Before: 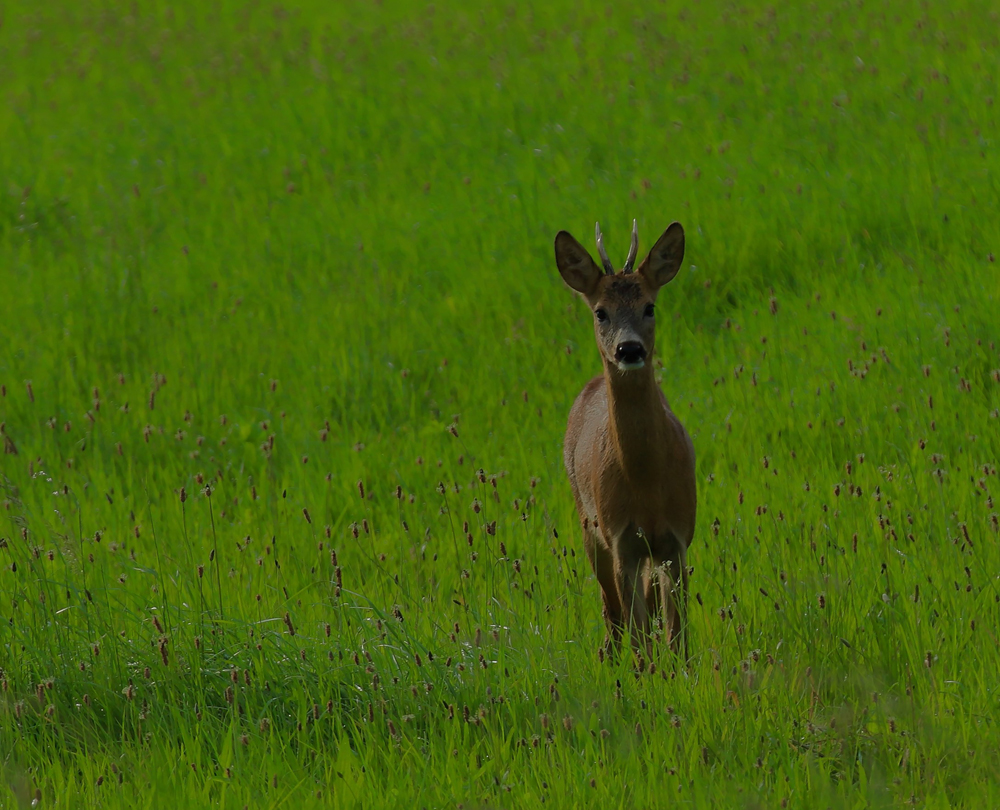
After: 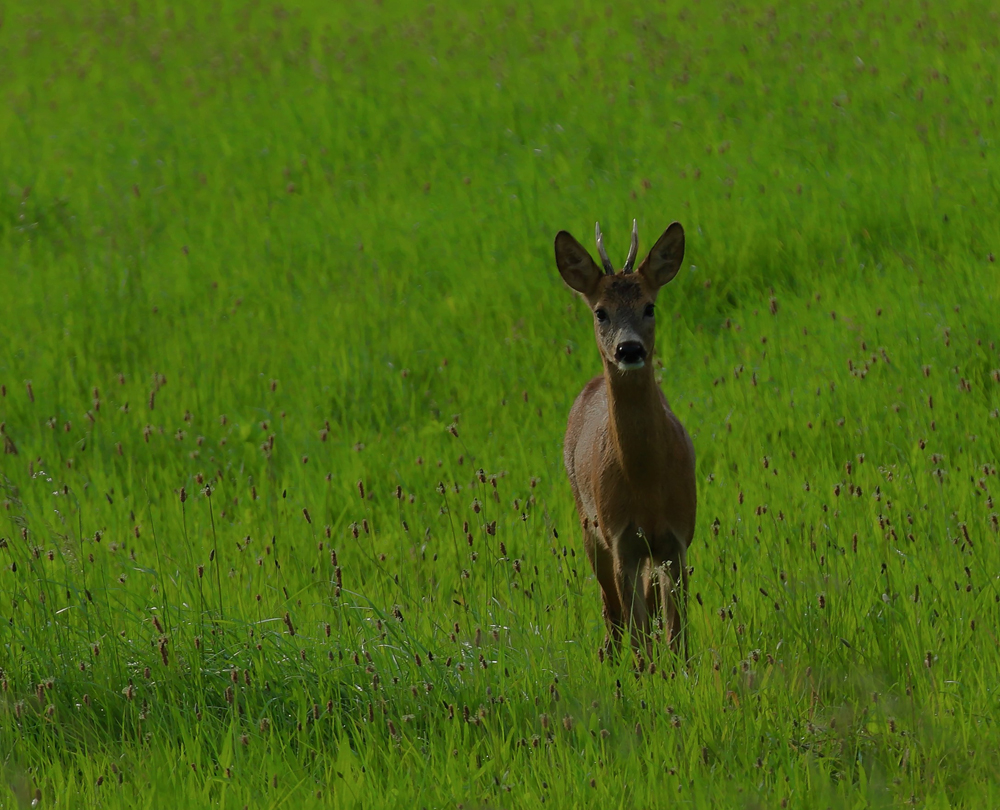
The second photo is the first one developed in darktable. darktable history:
contrast brightness saturation: contrast 0.152, brightness 0.055
